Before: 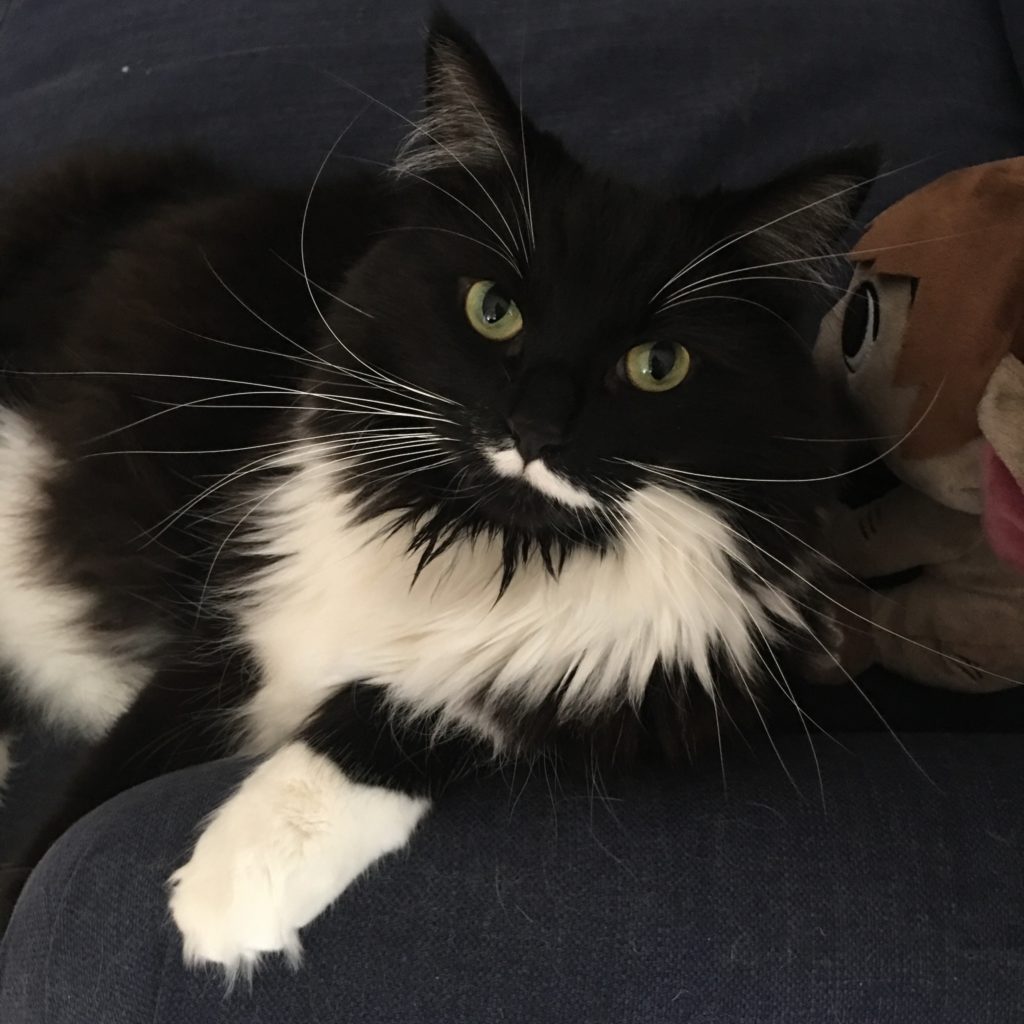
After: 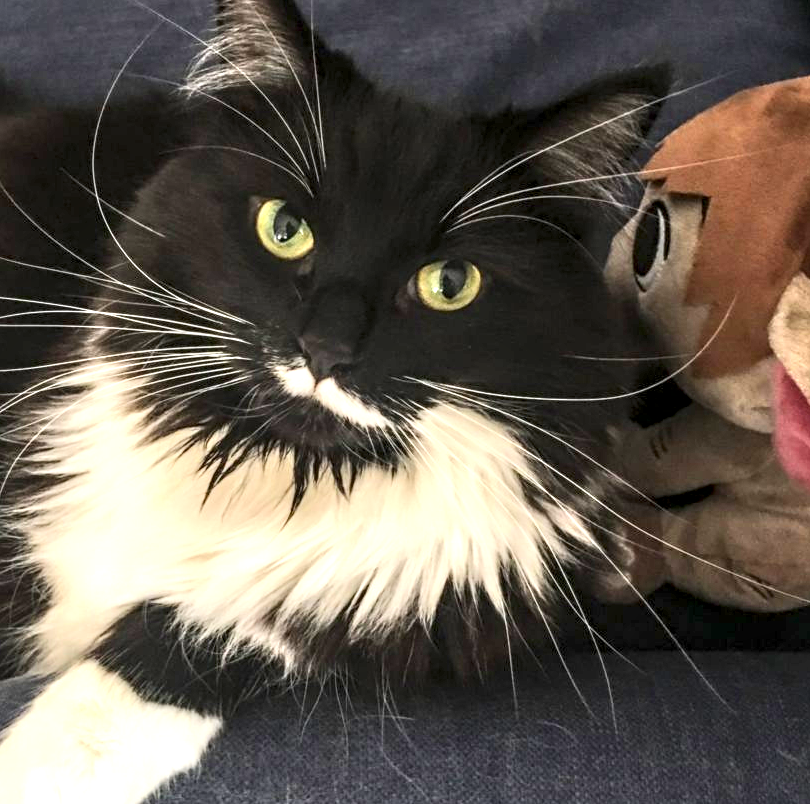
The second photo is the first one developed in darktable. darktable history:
crop and rotate: left 20.466%, top 7.999%, right 0.423%, bottom 13.467%
local contrast: detail 155%
contrast brightness saturation: contrast 0.085, saturation 0.204
exposure: compensate highlight preservation false
tone equalizer: -8 EV 1.97 EV, -7 EV 1.97 EV, -6 EV 1.97 EV, -5 EV 1.99 EV, -4 EV 1.99 EV, -3 EV 1.47 EV, -2 EV 0.997 EV, -1 EV 0.52 EV, edges refinement/feathering 500, mask exposure compensation -1.57 EV, preserve details guided filter
